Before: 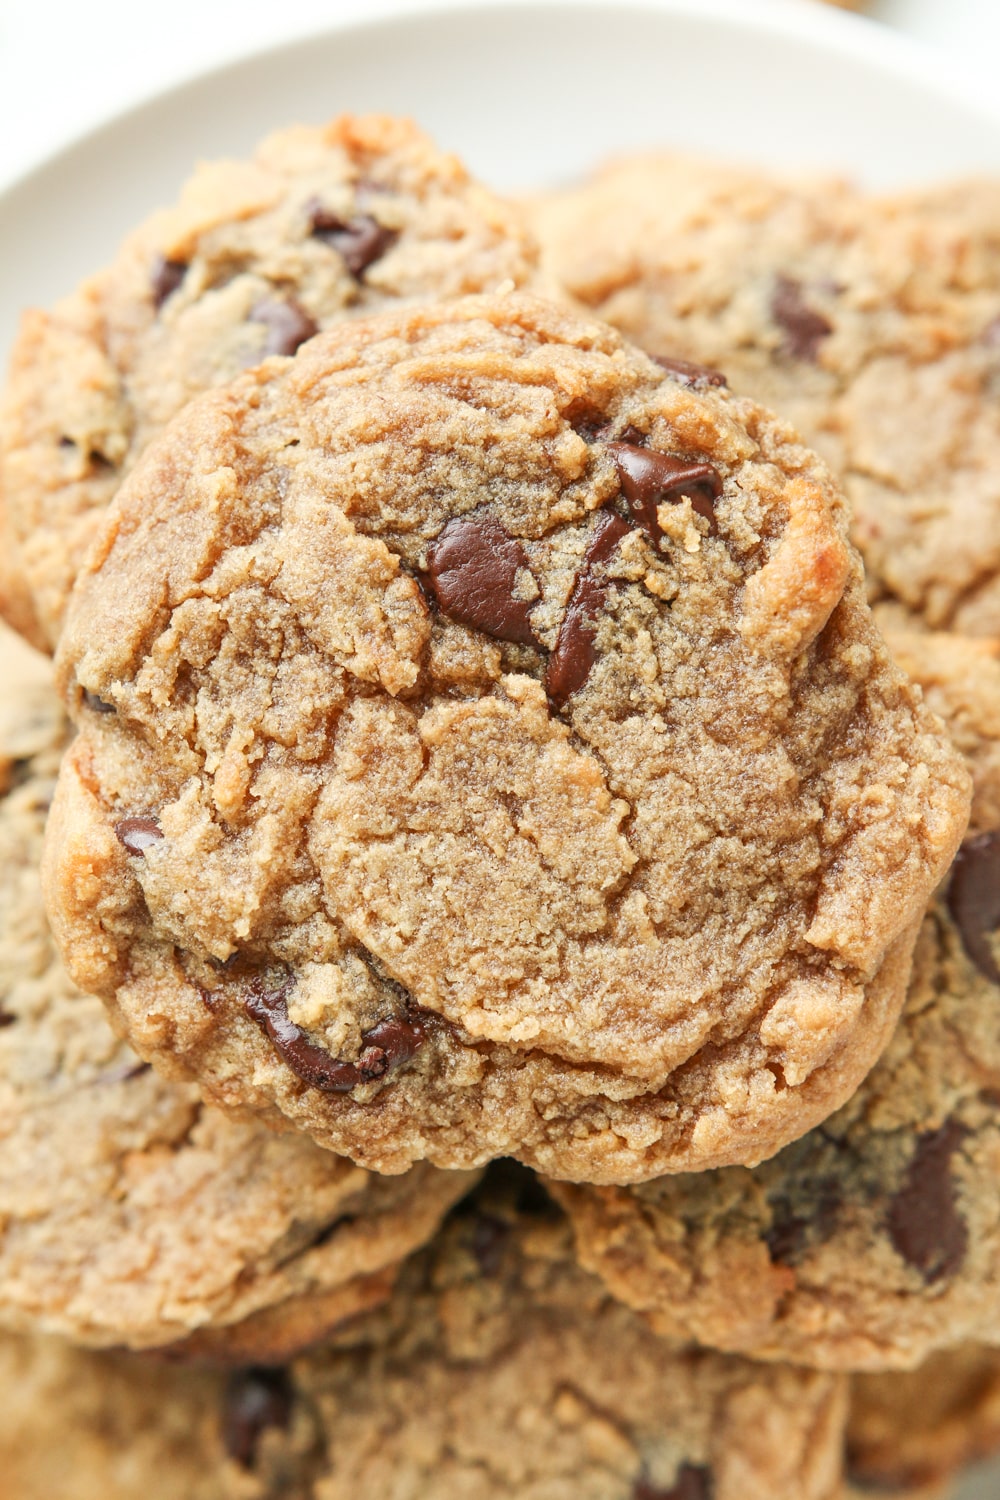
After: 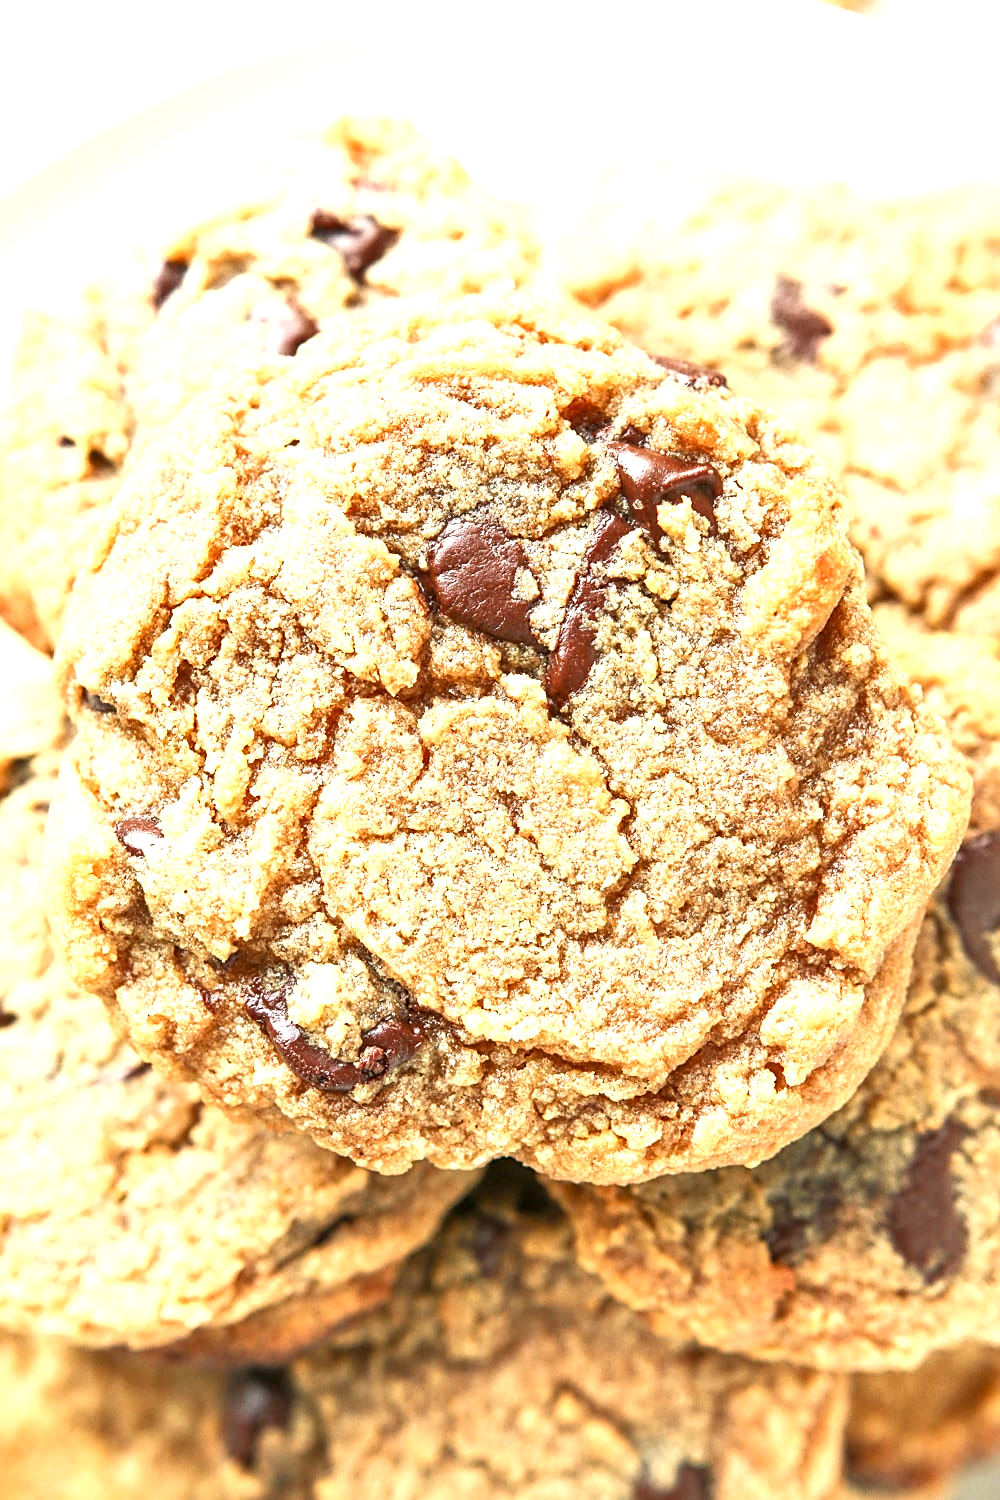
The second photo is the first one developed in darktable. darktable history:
sharpen: on, module defaults
shadows and highlights: shadows 73.87, highlights -25.74, soften with gaussian
exposure: black level correction 0.001, exposure 1.133 EV, compensate highlight preservation false
